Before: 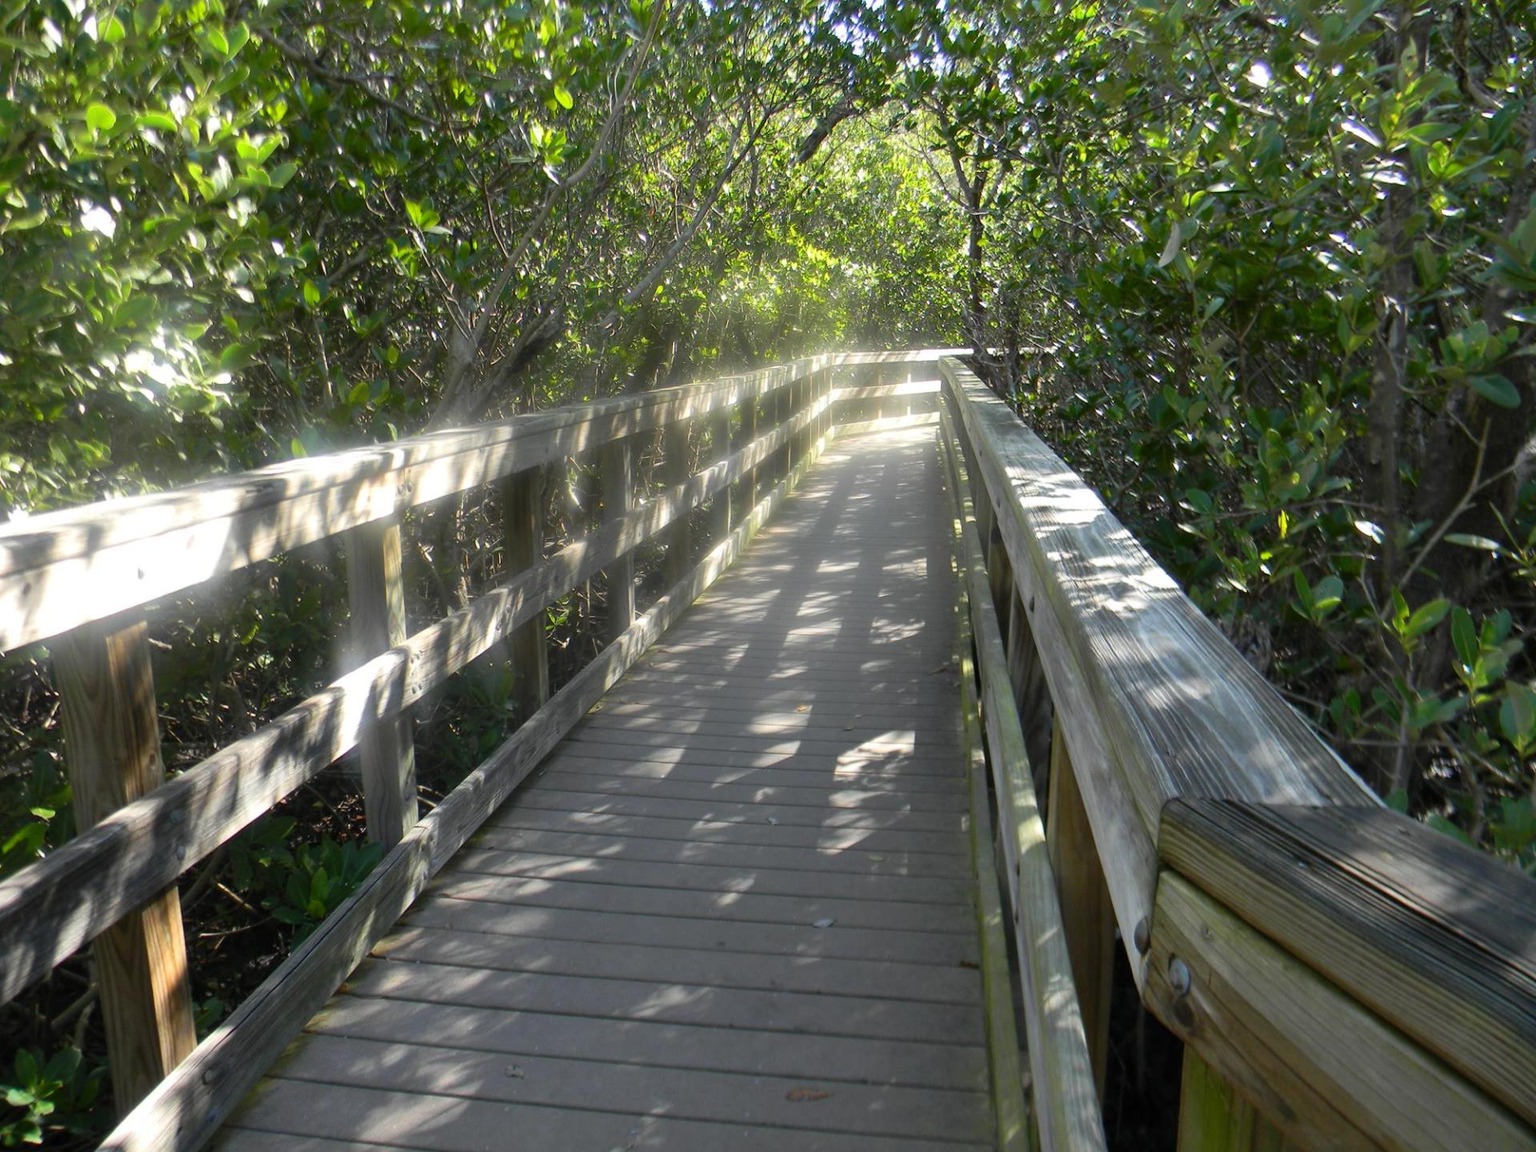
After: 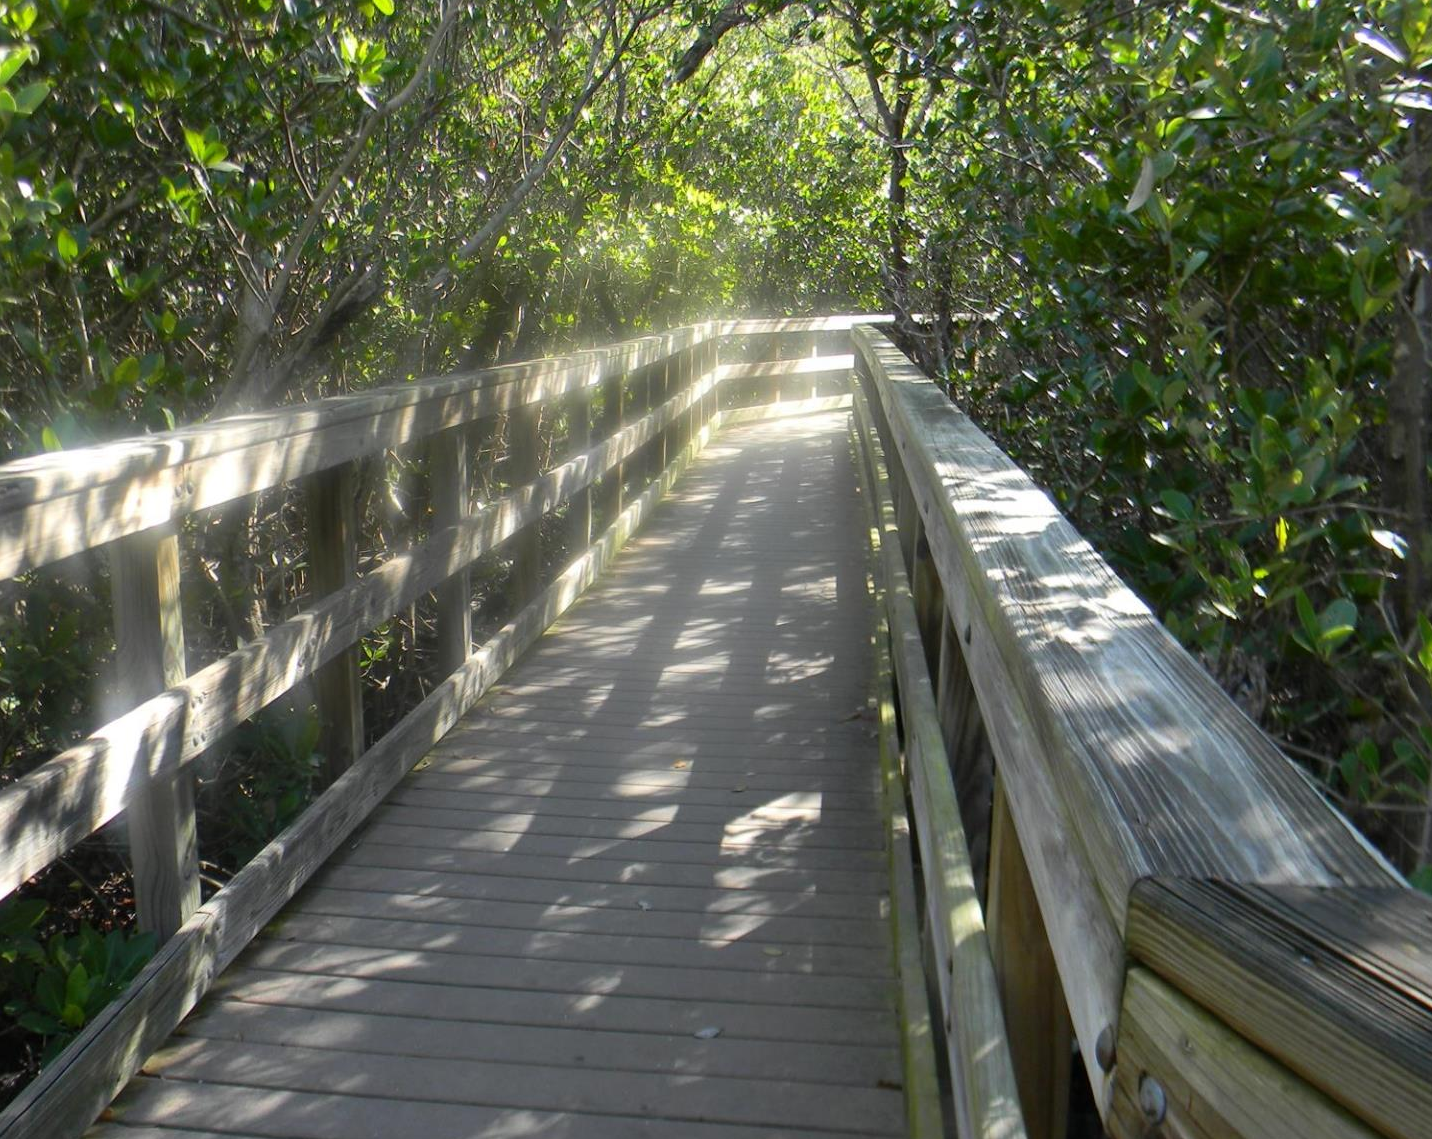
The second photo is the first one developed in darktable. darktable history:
crop: left 16.819%, top 8.453%, right 8.559%, bottom 12.416%
